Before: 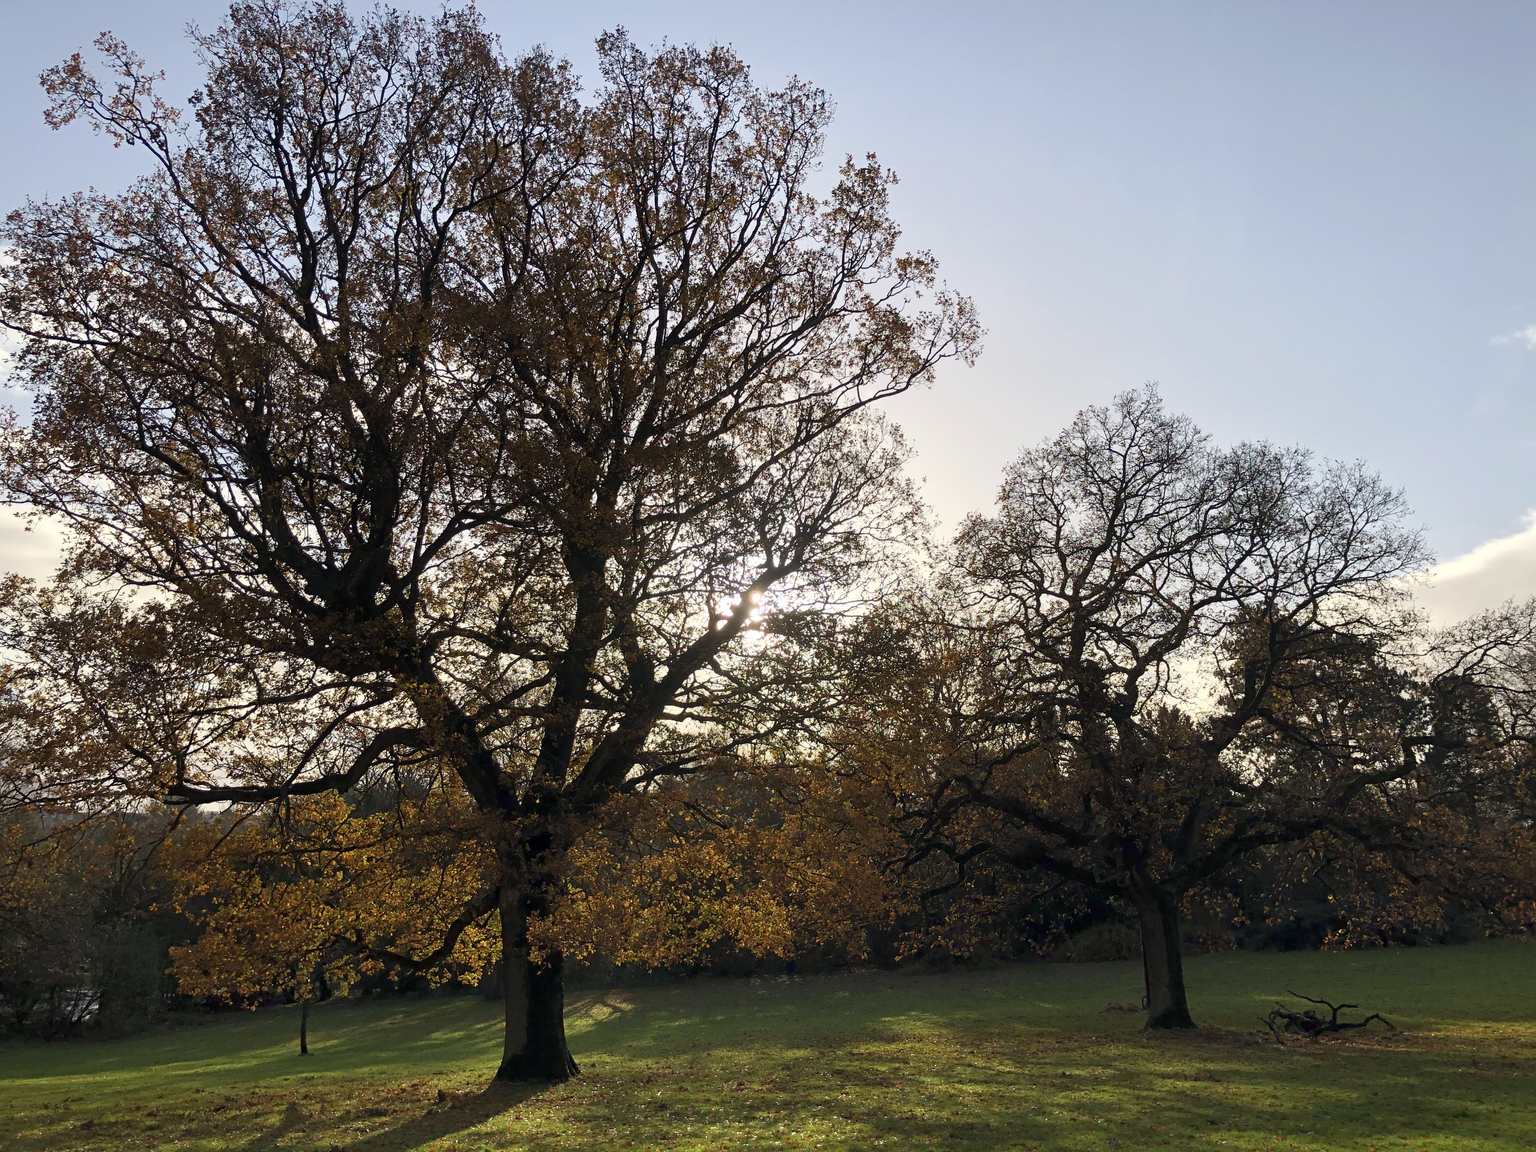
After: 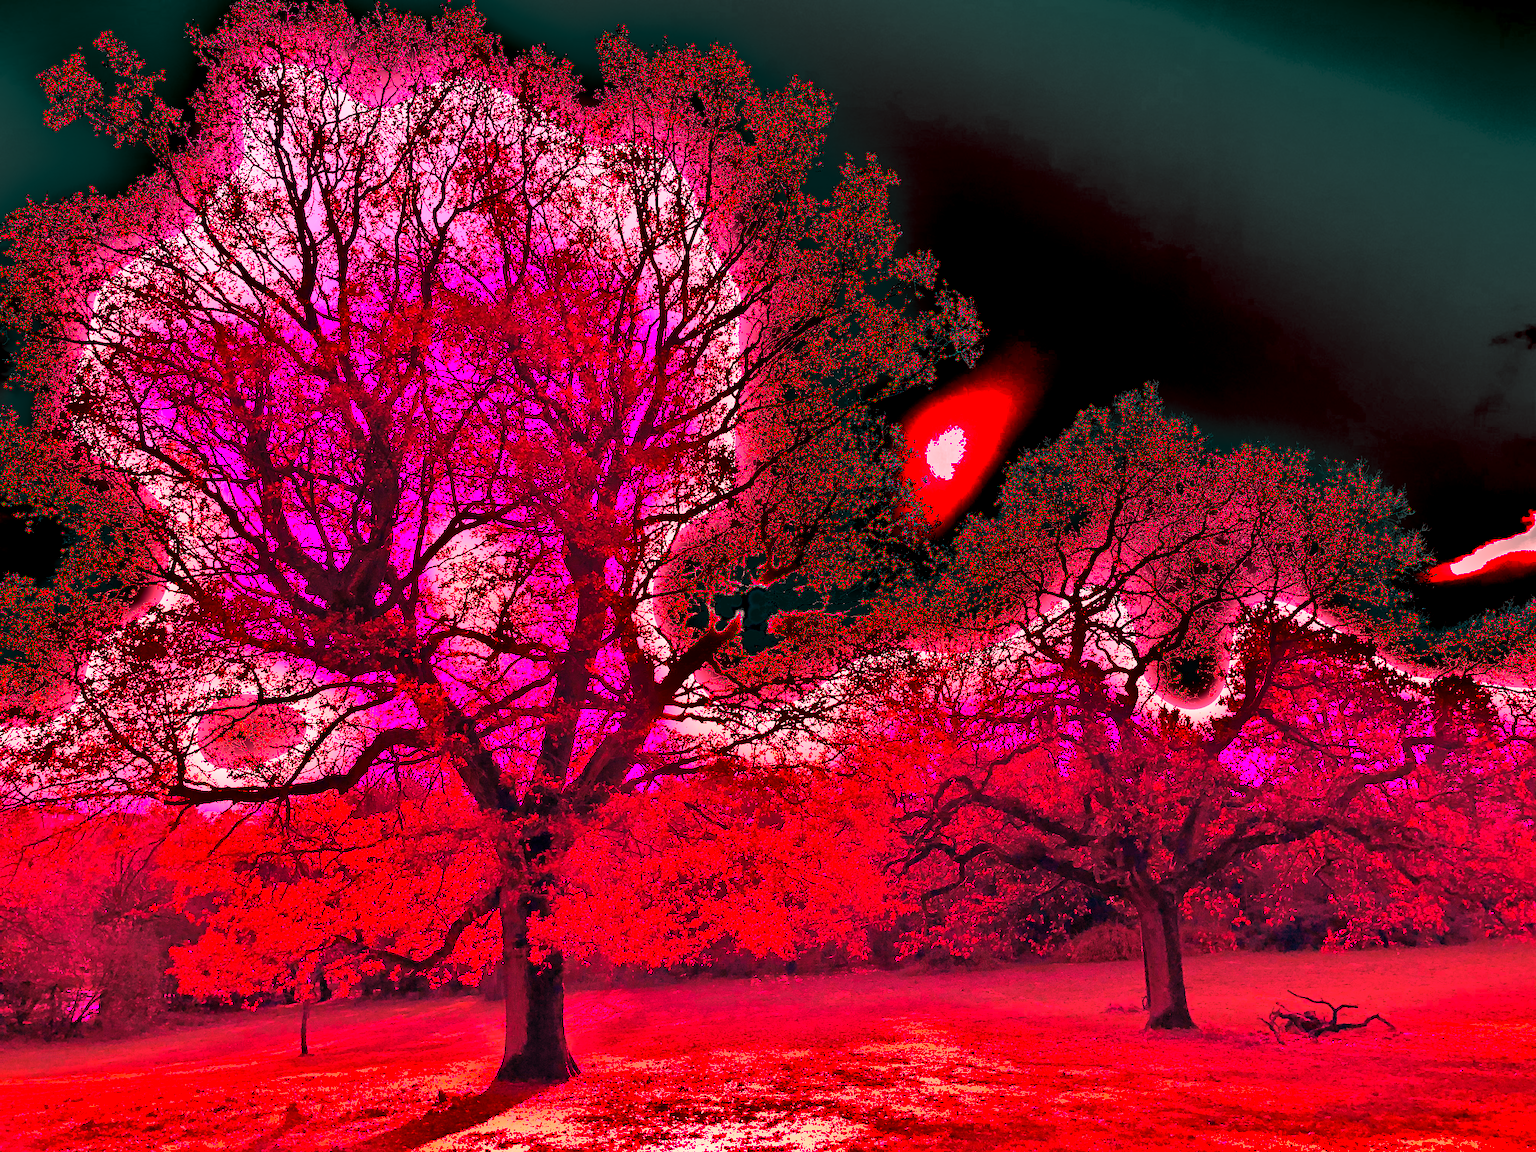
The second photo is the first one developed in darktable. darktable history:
white balance: red 4.26, blue 1.802
shadows and highlights: shadows 20.91, highlights -82.73, soften with gaussian
